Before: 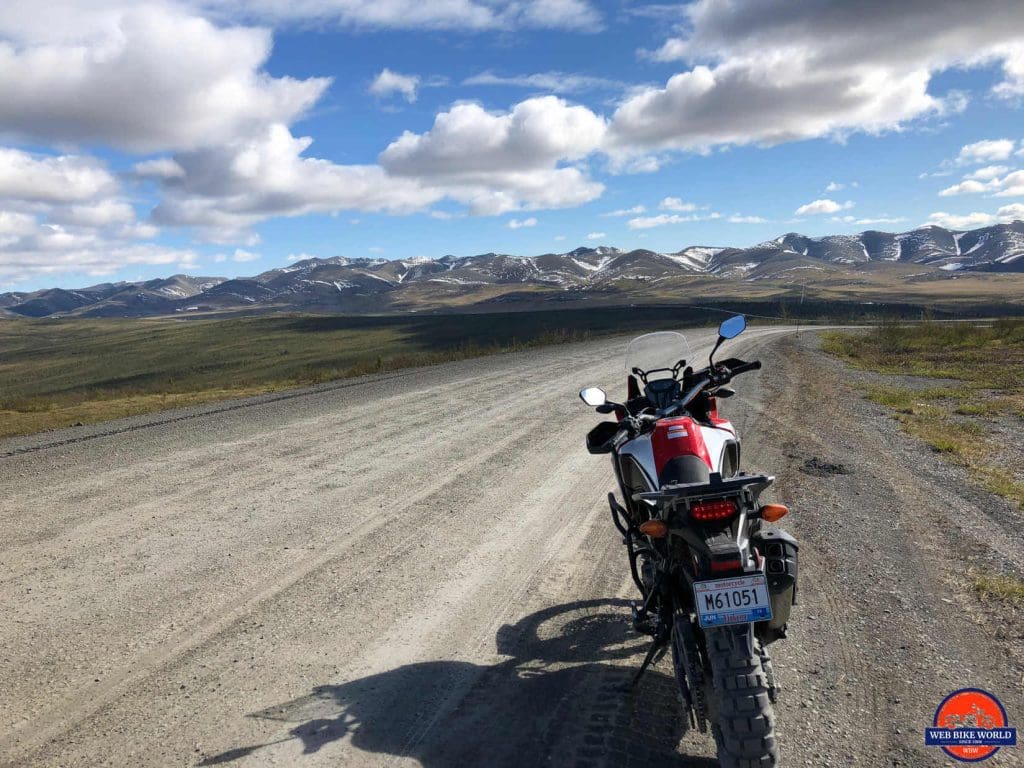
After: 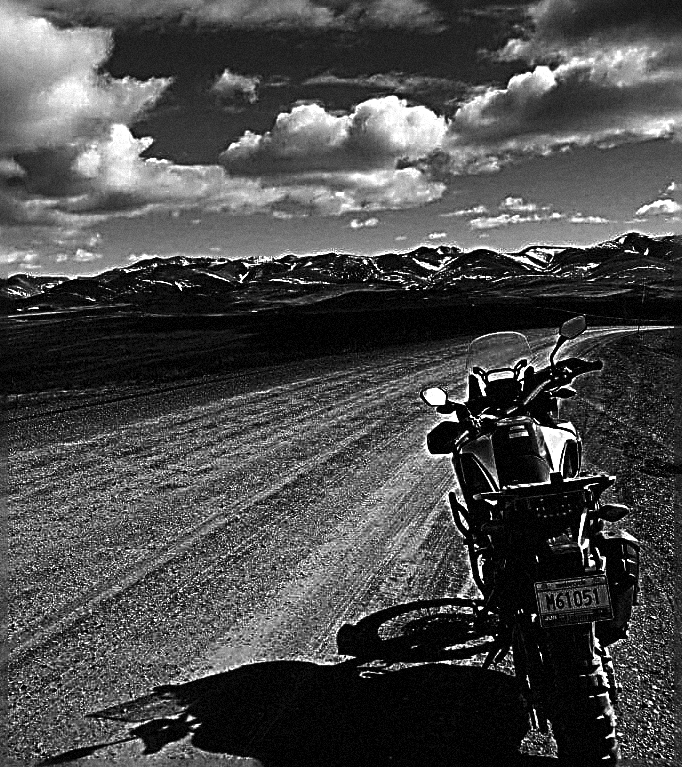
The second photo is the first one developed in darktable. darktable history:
contrast brightness saturation: contrast 0.02, brightness -1, saturation -1
shadows and highlights: shadows 37.27, highlights -28.18, soften with gaussian
sharpen: radius 3.158, amount 1.731
grain: mid-tones bias 0%
crop and rotate: left 15.546%, right 17.787%
